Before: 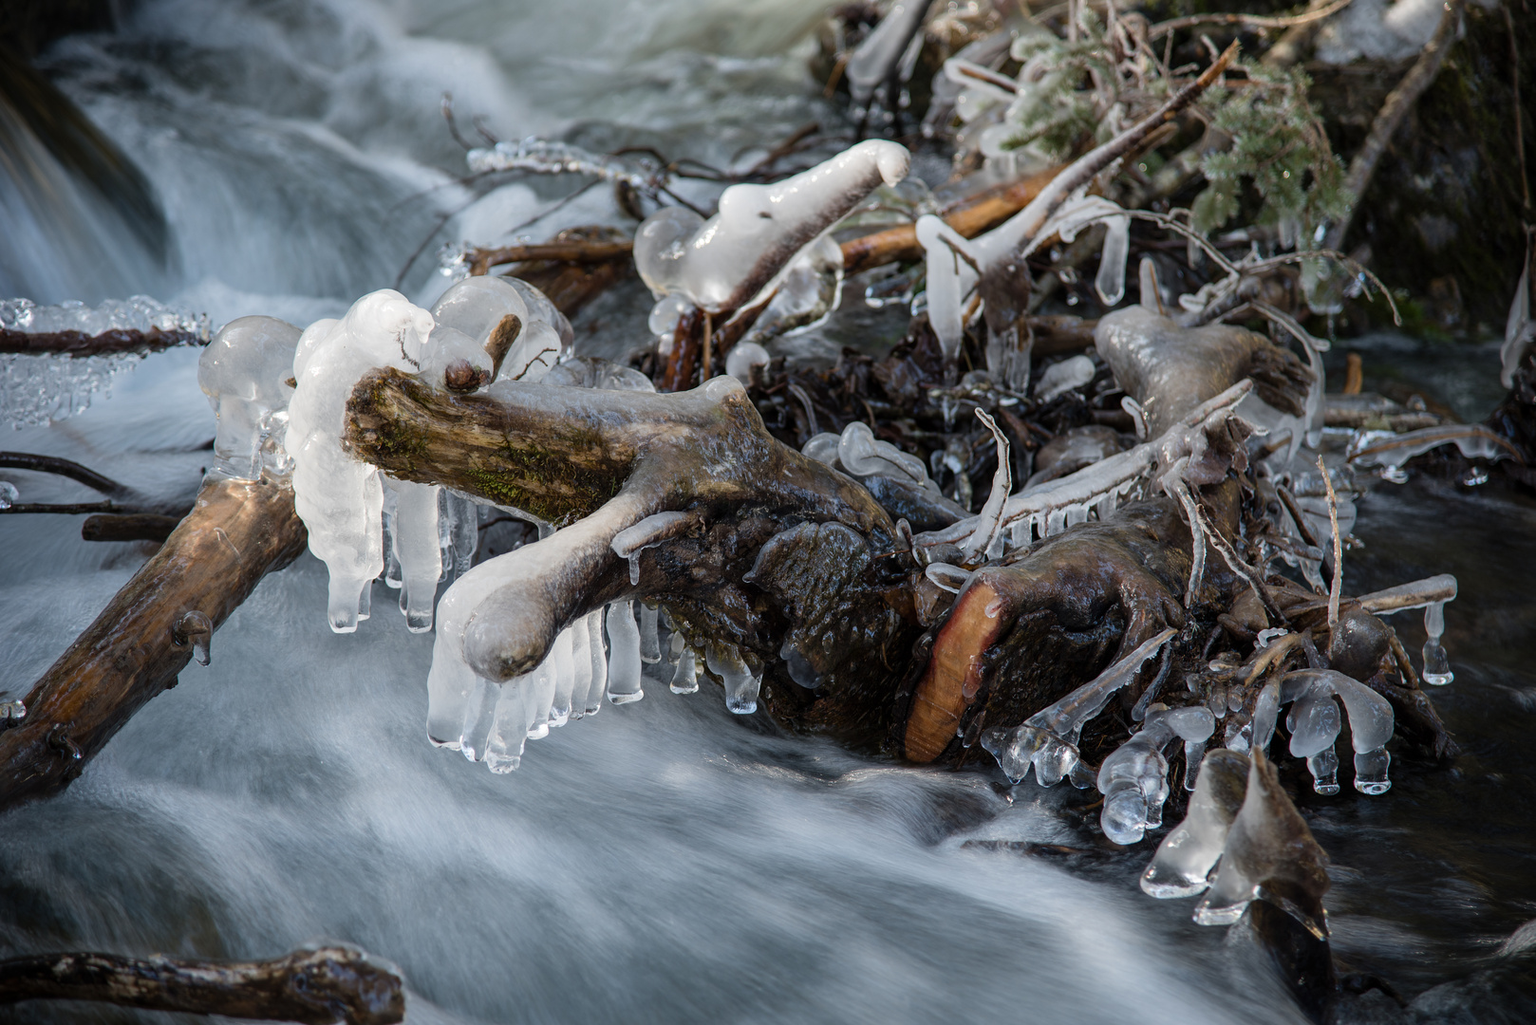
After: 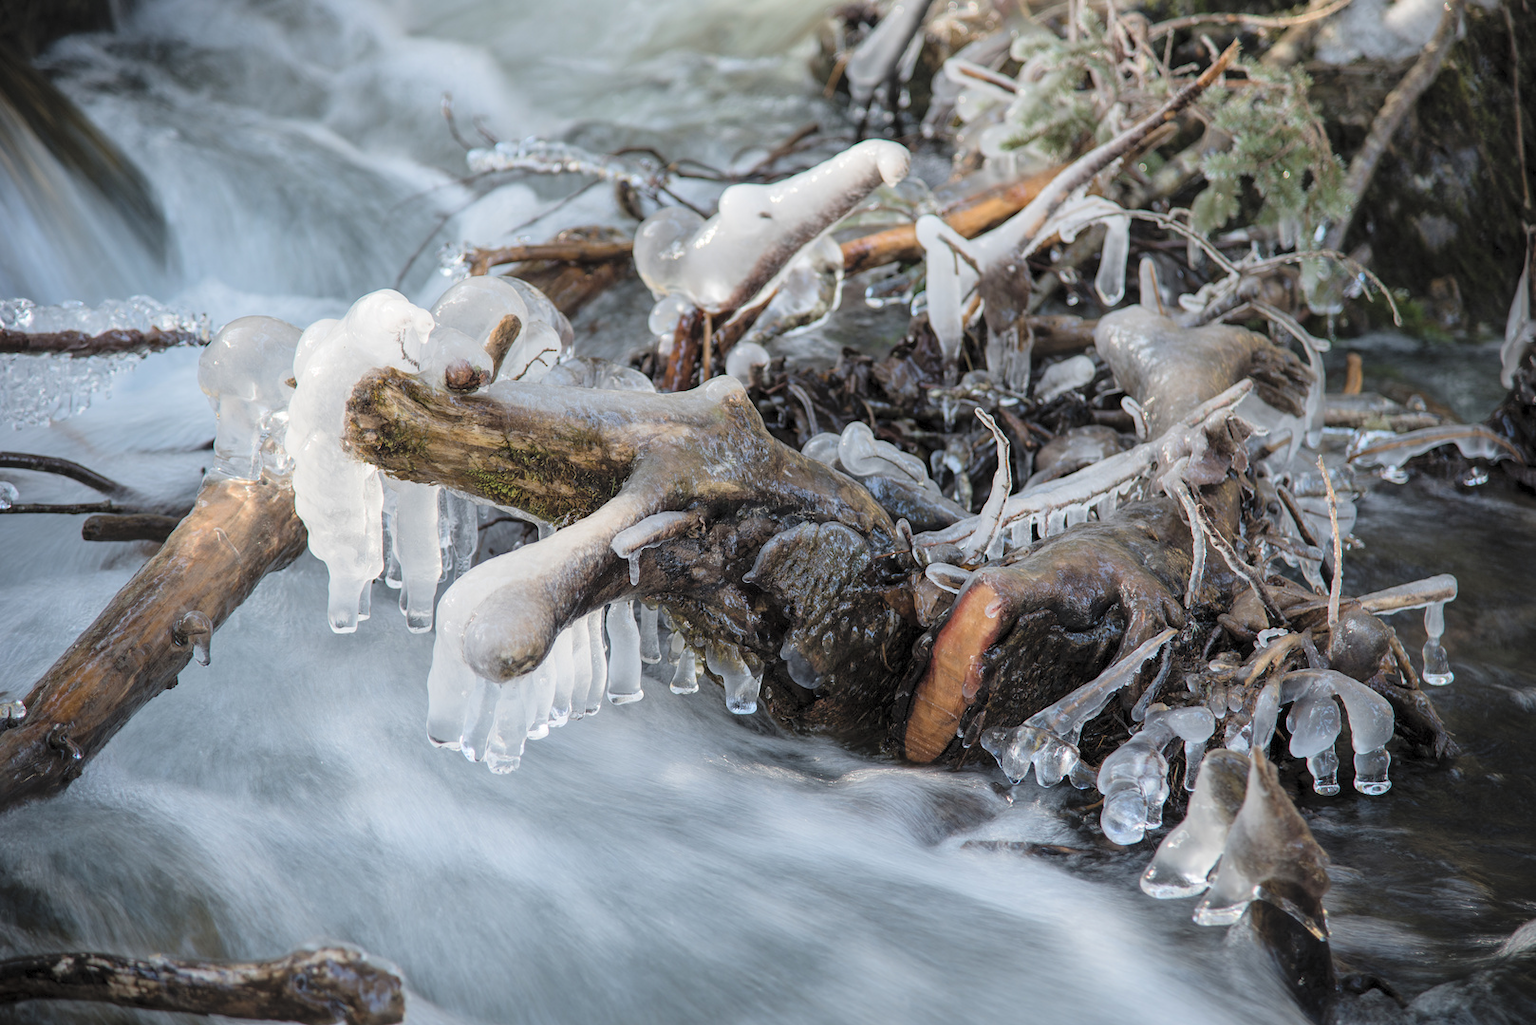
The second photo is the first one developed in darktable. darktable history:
contrast brightness saturation: brightness 0.278
